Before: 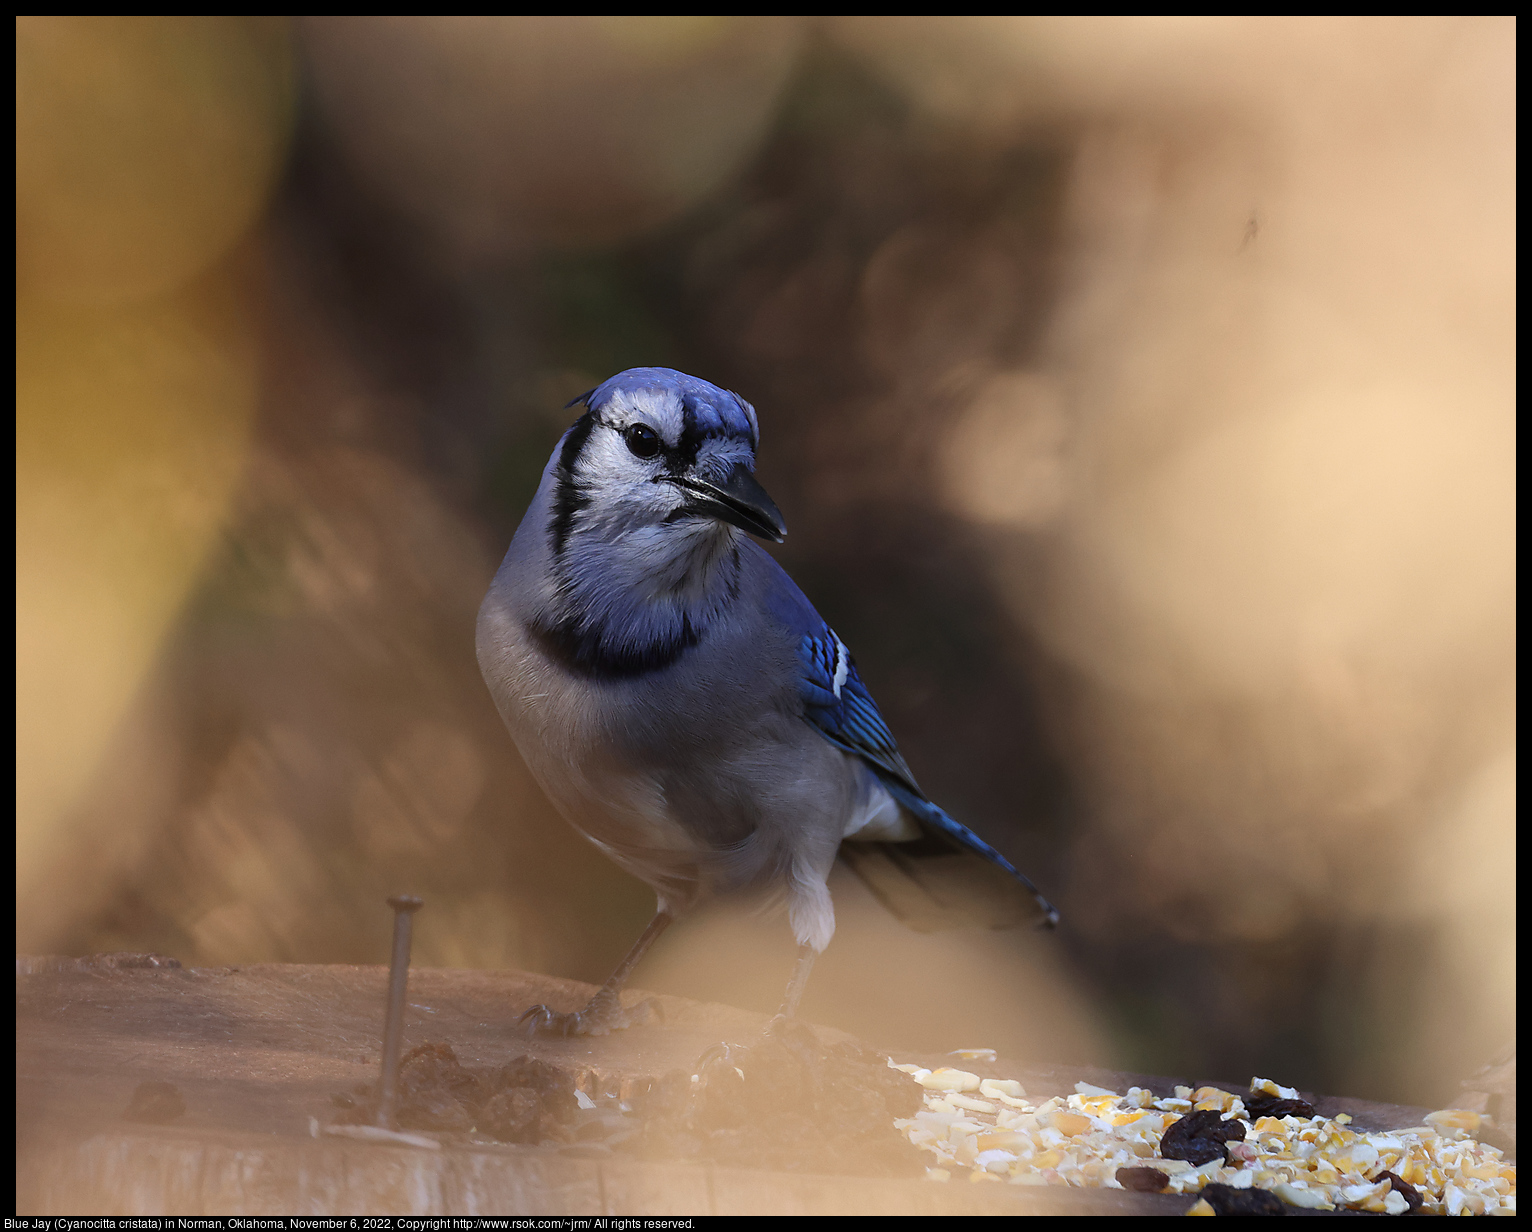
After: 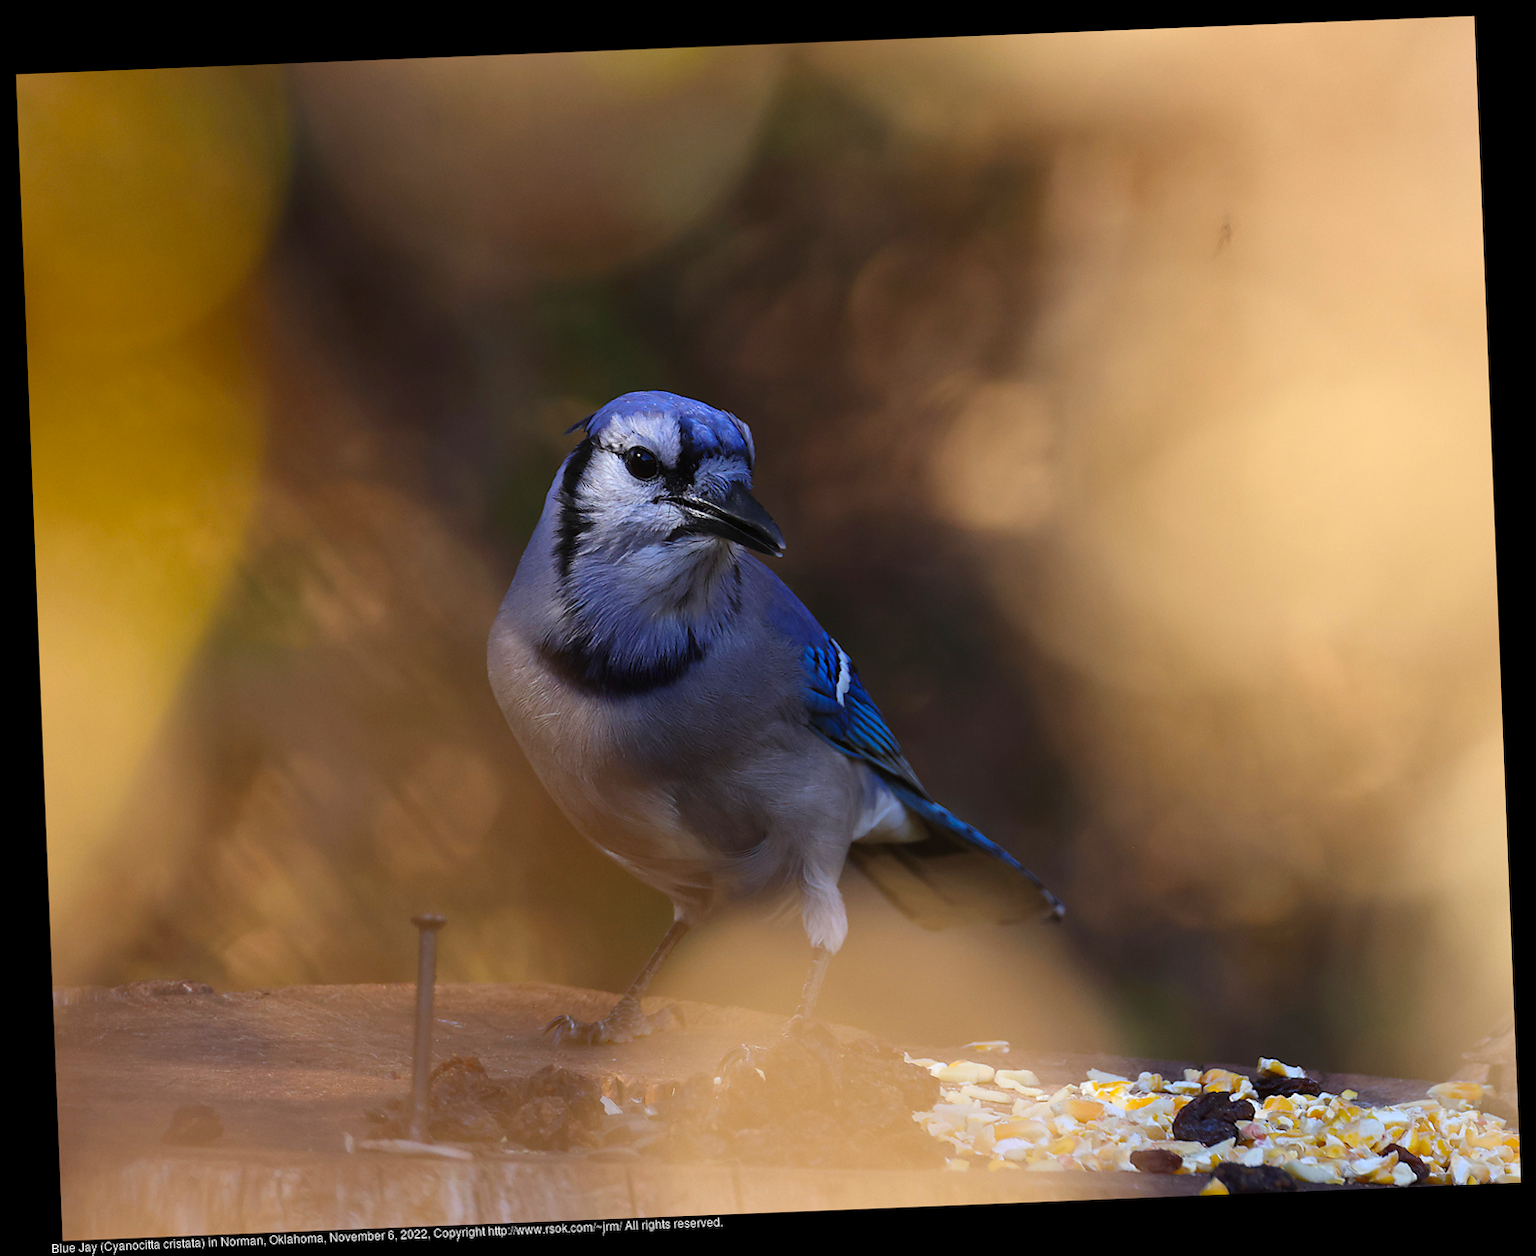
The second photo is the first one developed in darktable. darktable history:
rotate and perspective: rotation -2.29°, automatic cropping off
color balance rgb: perceptual saturation grading › global saturation 30%, global vibrance 20%
